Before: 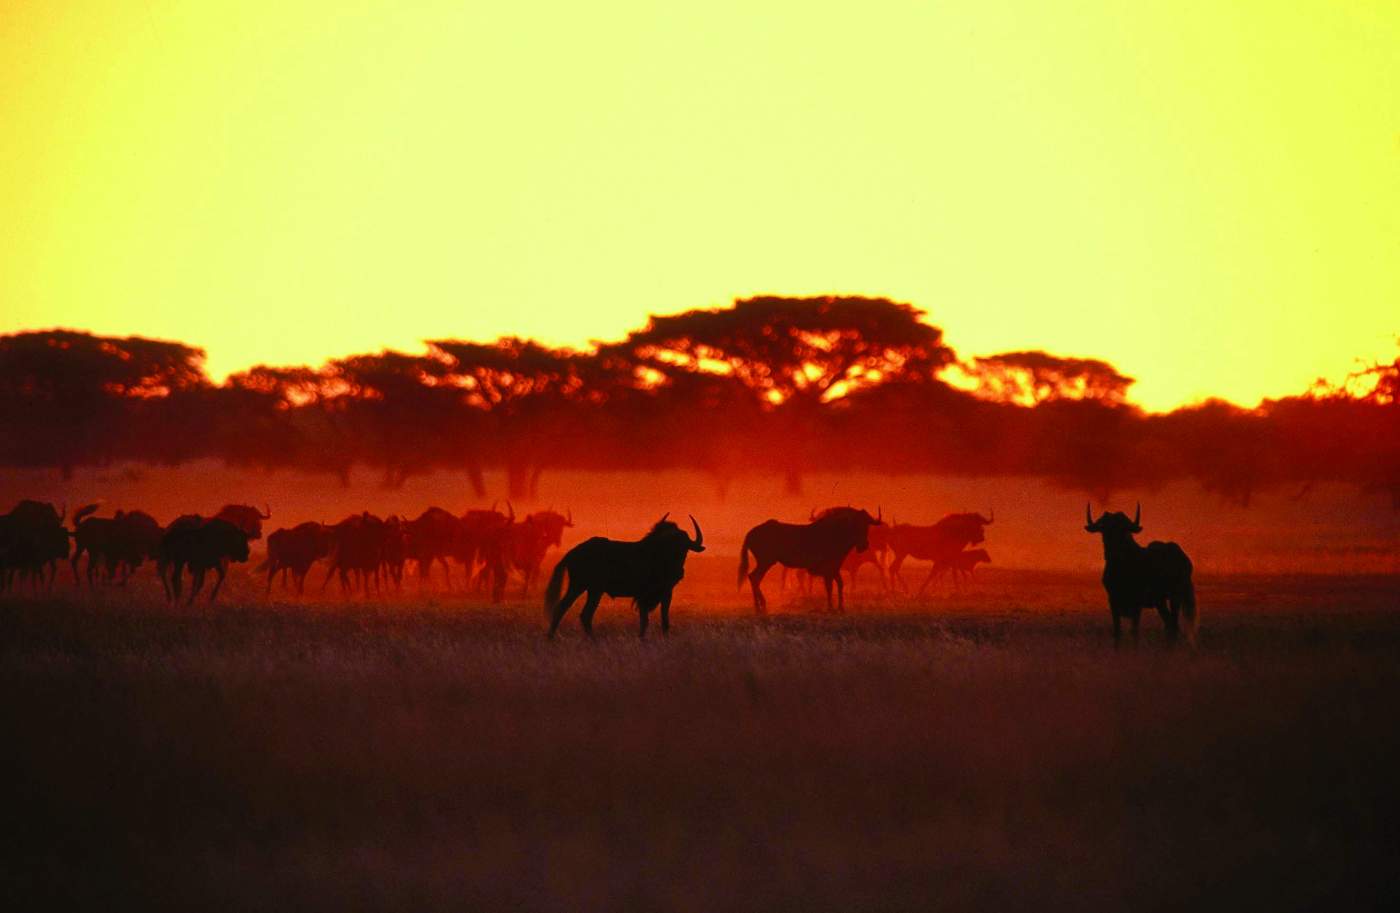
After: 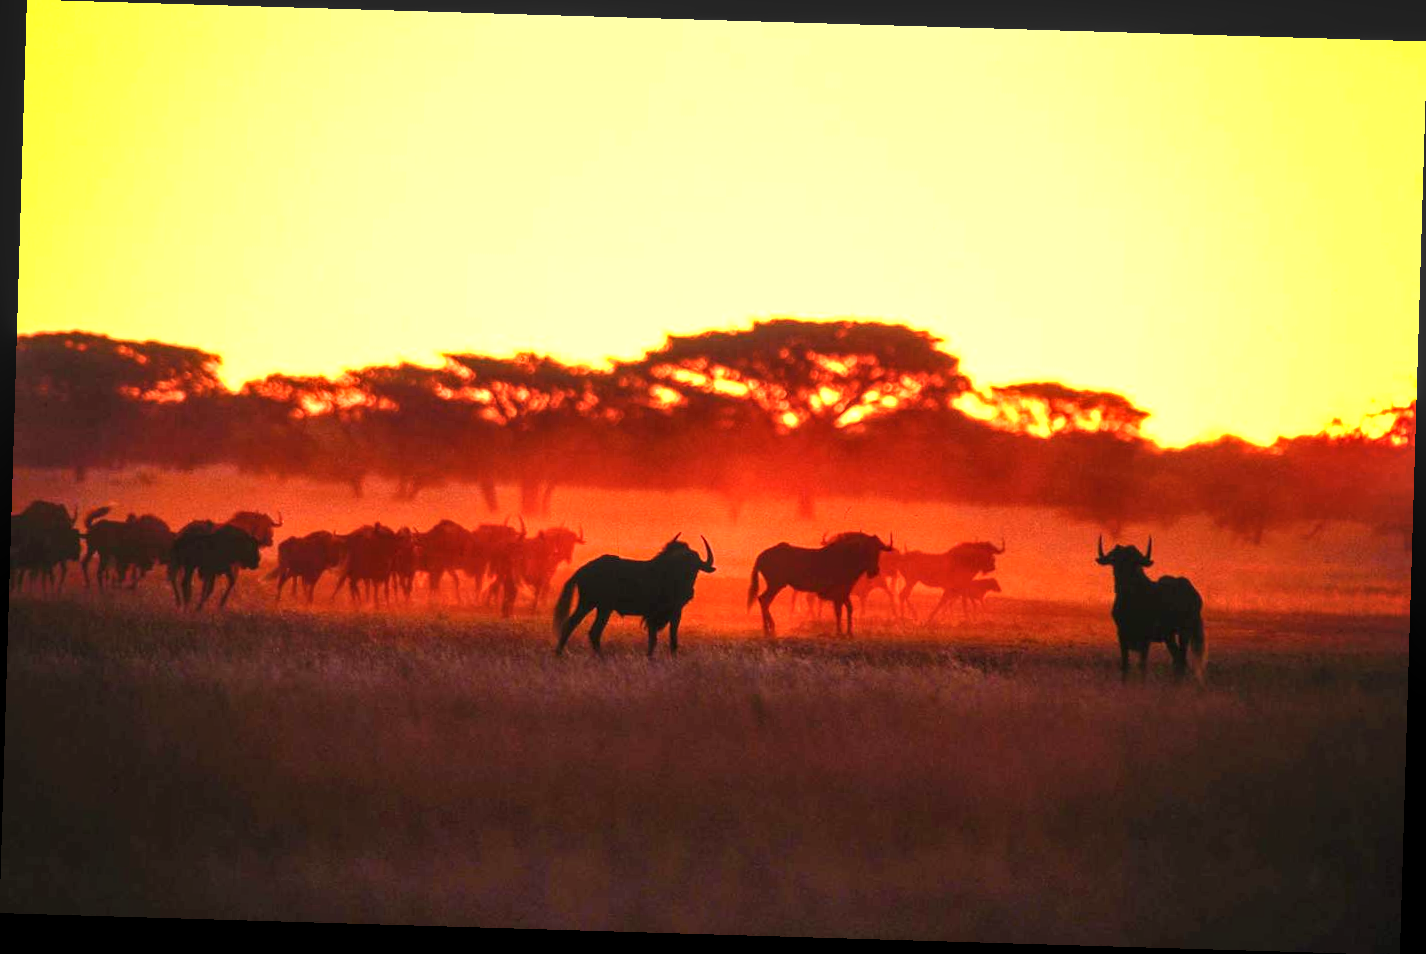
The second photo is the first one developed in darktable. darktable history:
exposure: black level correction 0, exposure 0.95 EV, compensate exposure bias true, compensate highlight preservation false
rotate and perspective: rotation 1.72°, automatic cropping off
local contrast: detail 130%
